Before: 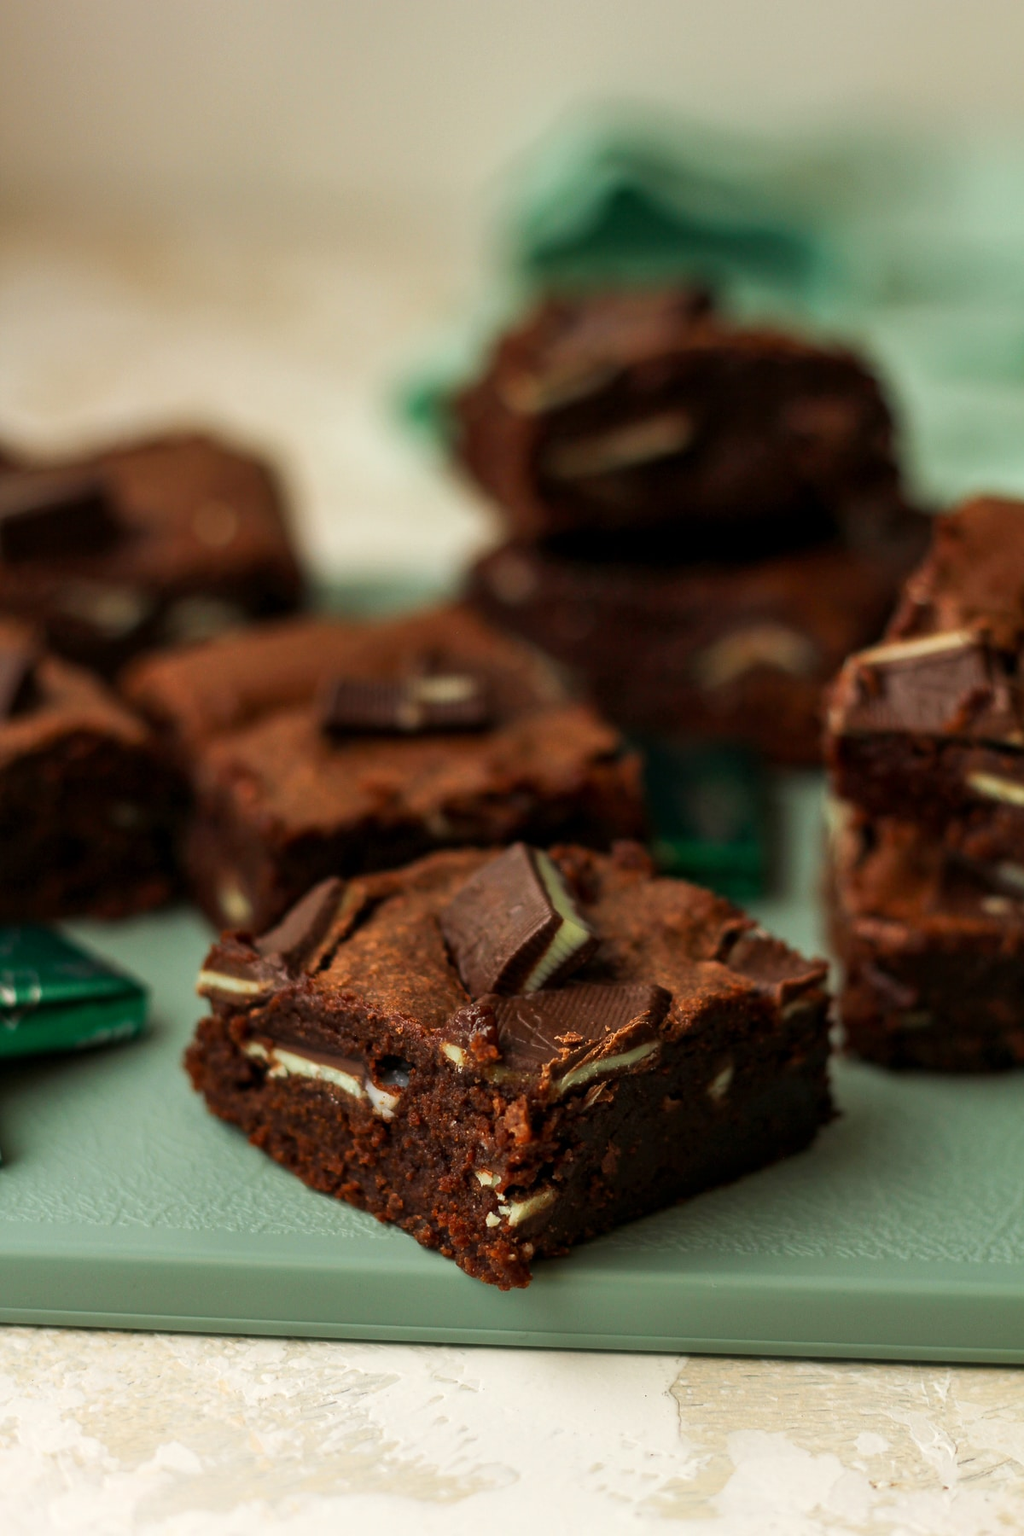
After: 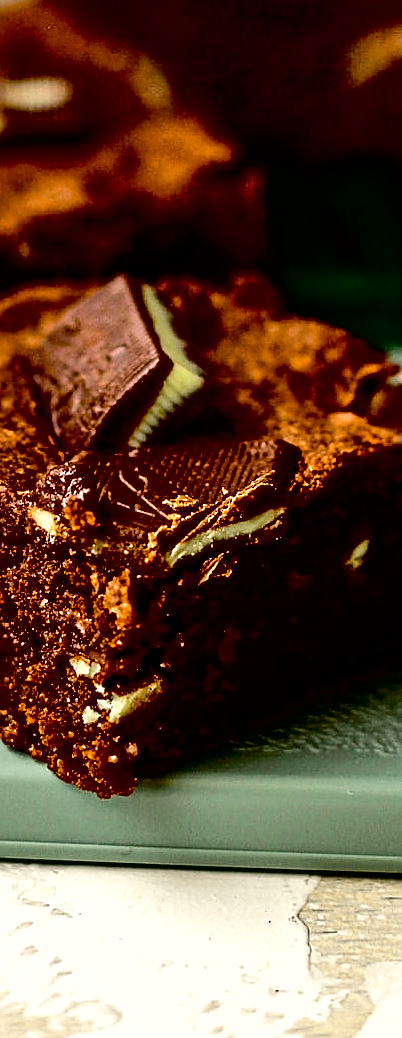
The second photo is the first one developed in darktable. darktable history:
sharpen: on, module defaults
crop: left 40.661%, top 39.674%, right 25.814%, bottom 2.648%
contrast equalizer: y [[0.5, 0.542, 0.583, 0.625, 0.667, 0.708], [0.5 ×6], [0.5 ×6], [0 ×6], [0 ×6]]
tone curve: curves: ch0 [(0.003, 0) (0.066, 0.017) (0.163, 0.09) (0.264, 0.238) (0.395, 0.421) (0.517, 0.575) (0.633, 0.687) (0.791, 0.814) (1, 1)]; ch1 [(0, 0) (0.149, 0.17) (0.327, 0.339) (0.39, 0.403) (0.456, 0.463) (0.501, 0.502) (0.512, 0.507) (0.53, 0.533) (0.575, 0.592) (0.671, 0.655) (0.729, 0.679) (1, 1)]; ch2 [(0, 0) (0.337, 0.382) (0.464, 0.47) (0.501, 0.502) (0.527, 0.532) (0.563, 0.555) (0.615, 0.61) (0.663, 0.68) (1, 1)], color space Lab, independent channels, preserve colors none
shadows and highlights: shadows 25.18, highlights -48.24, highlights color adjustment 56.13%, soften with gaussian
tone equalizer: on, module defaults
exposure: black level correction 0.031, exposure 0.32 EV, compensate highlight preservation false
